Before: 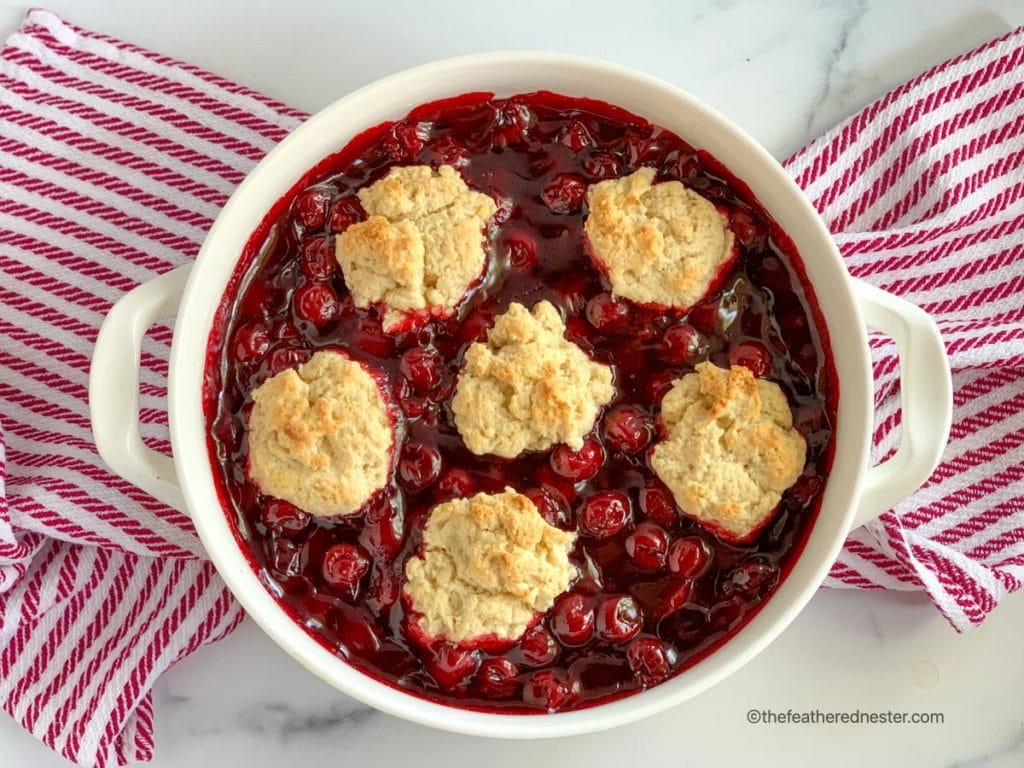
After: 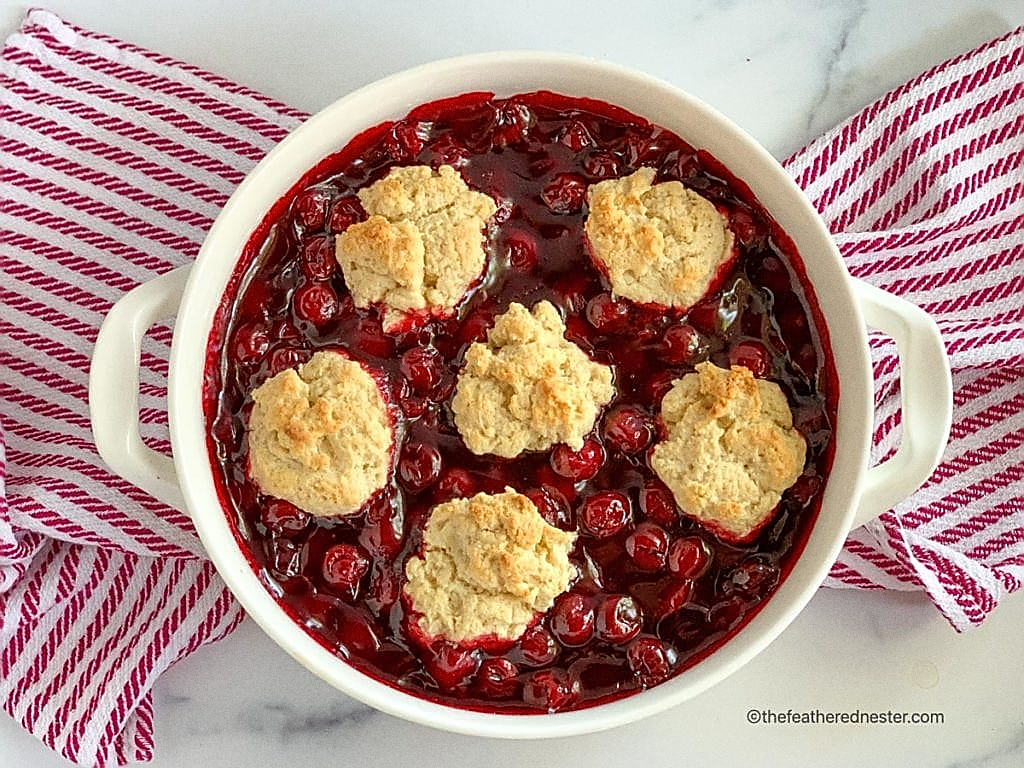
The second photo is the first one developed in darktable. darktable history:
grain: on, module defaults
sharpen: radius 1.4, amount 1.25, threshold 0.7
